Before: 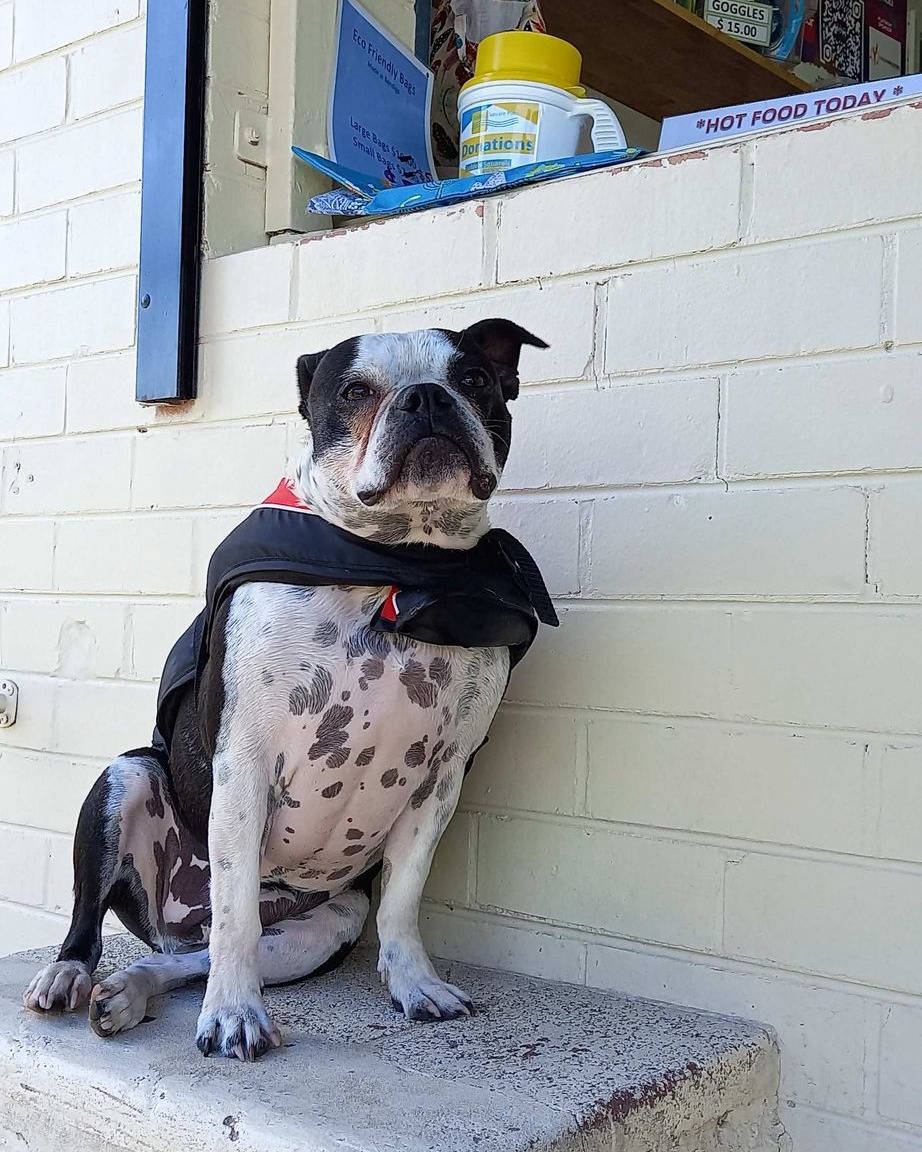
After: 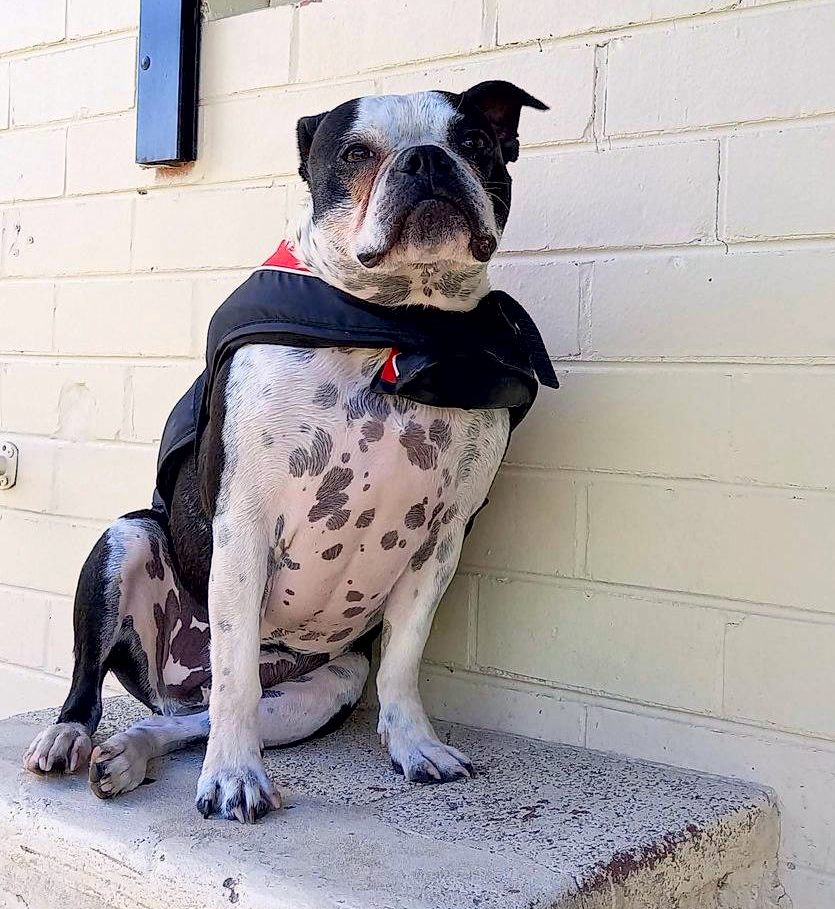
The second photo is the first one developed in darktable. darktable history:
crop: top 20.742%, right 9.369%, bottom 0.318%
contrast brightness saturation: contrast 0.072, brightness 0.074, saturation 0.184
exposure: black level correction 0.007, compensate exposure bias true, compensate highlight preservation false
color correction: highlights a* 3.75, highlights b* 5.15
